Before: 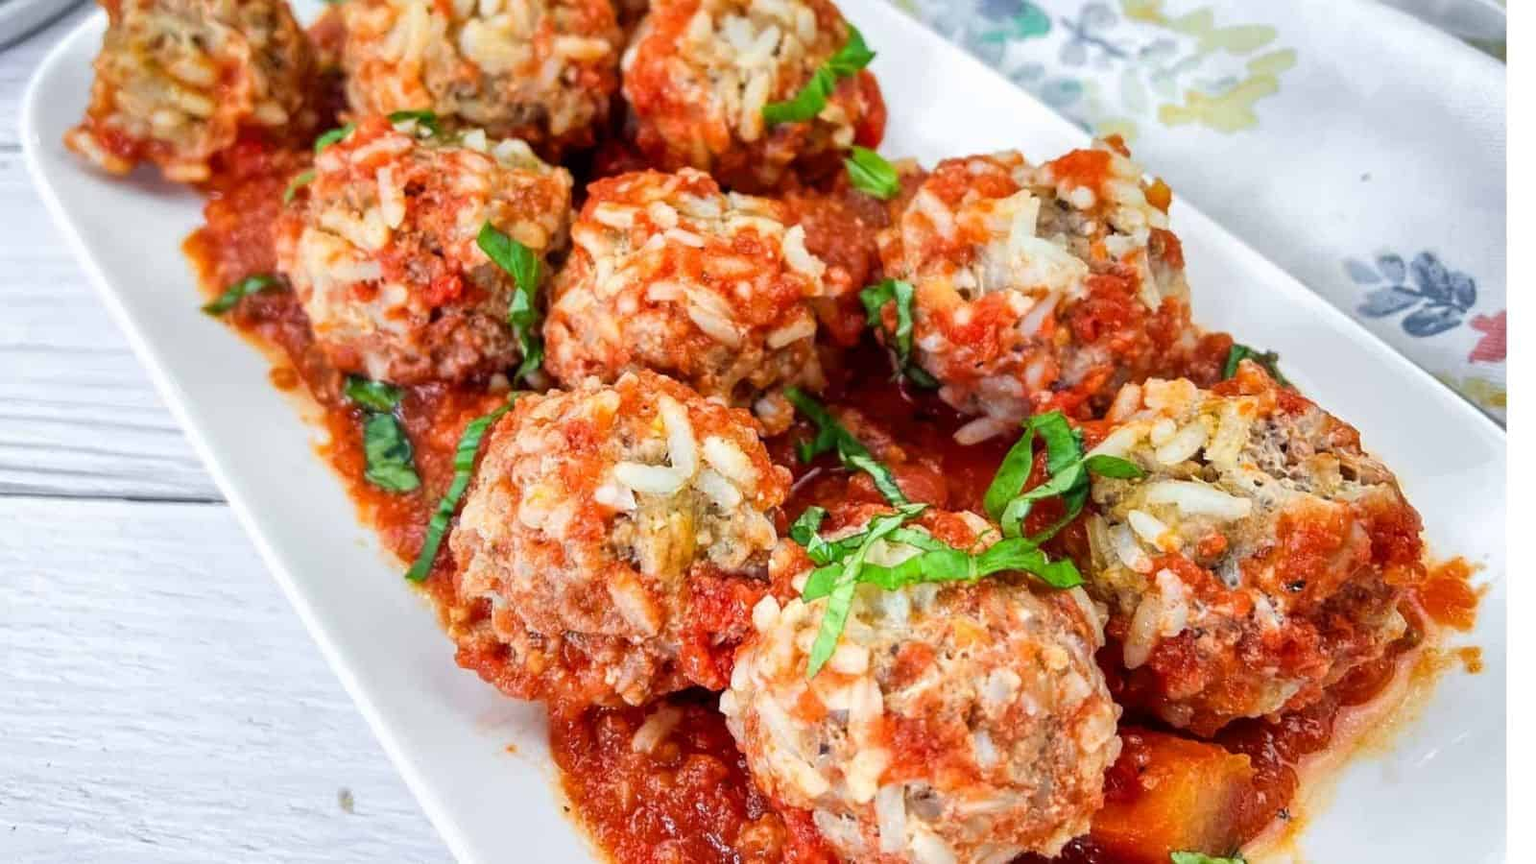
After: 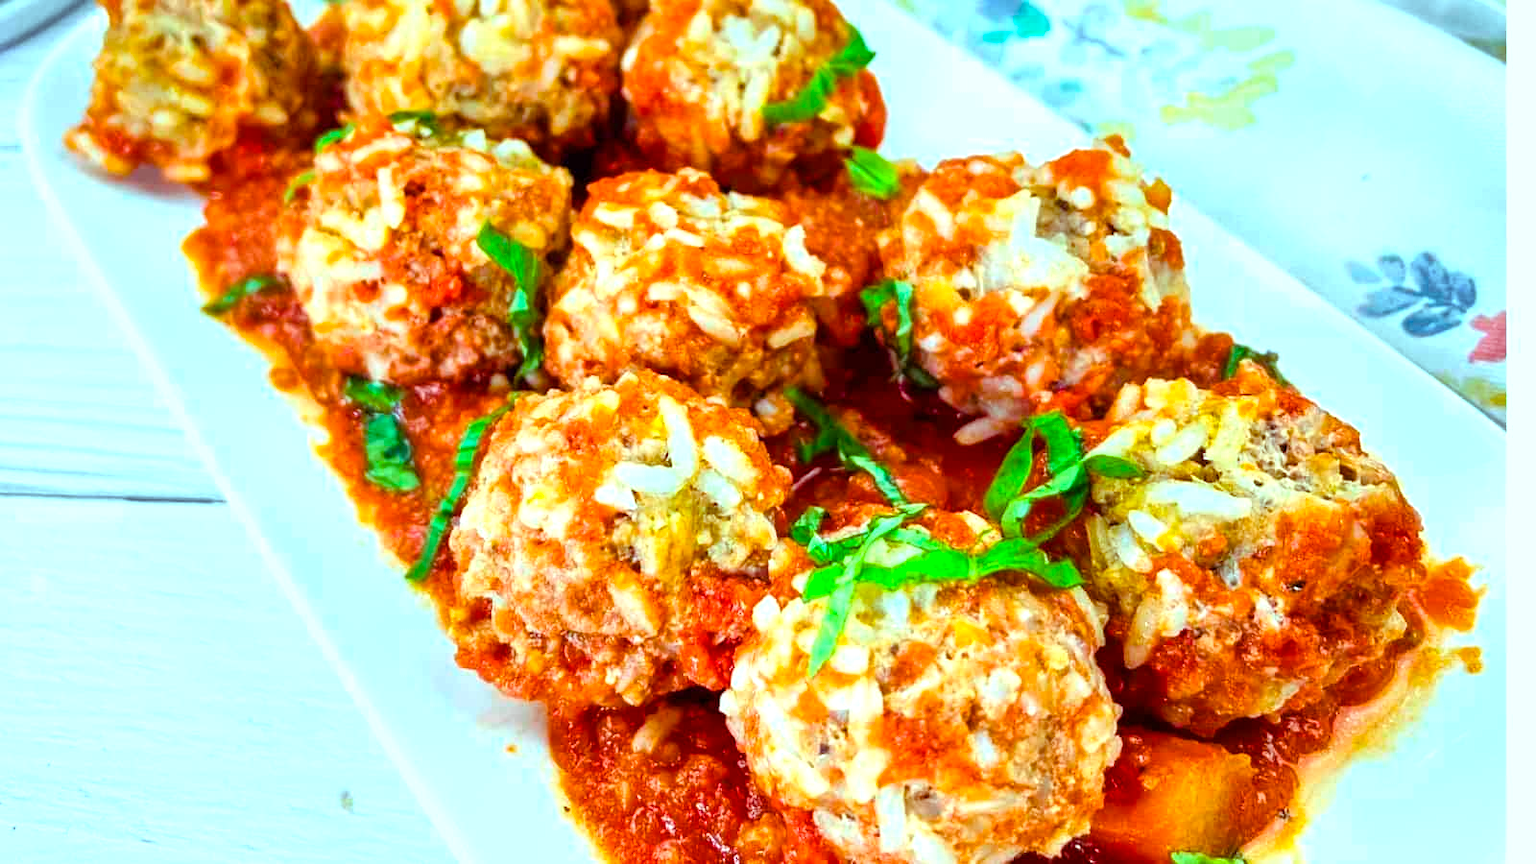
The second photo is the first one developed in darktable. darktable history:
color balance rgb: highlights gain › chroma 4.078%, highlights gain › hue 201.55°, perceptual saturation grading › global saturation 29.262%, perceptual saturation grading › mid-tones 12.603%, perceptual saturation grading › shadows 10.613%, global vibrance 23.804%
exposure: exposure 0.581 EV, compensate highlight preservation false
